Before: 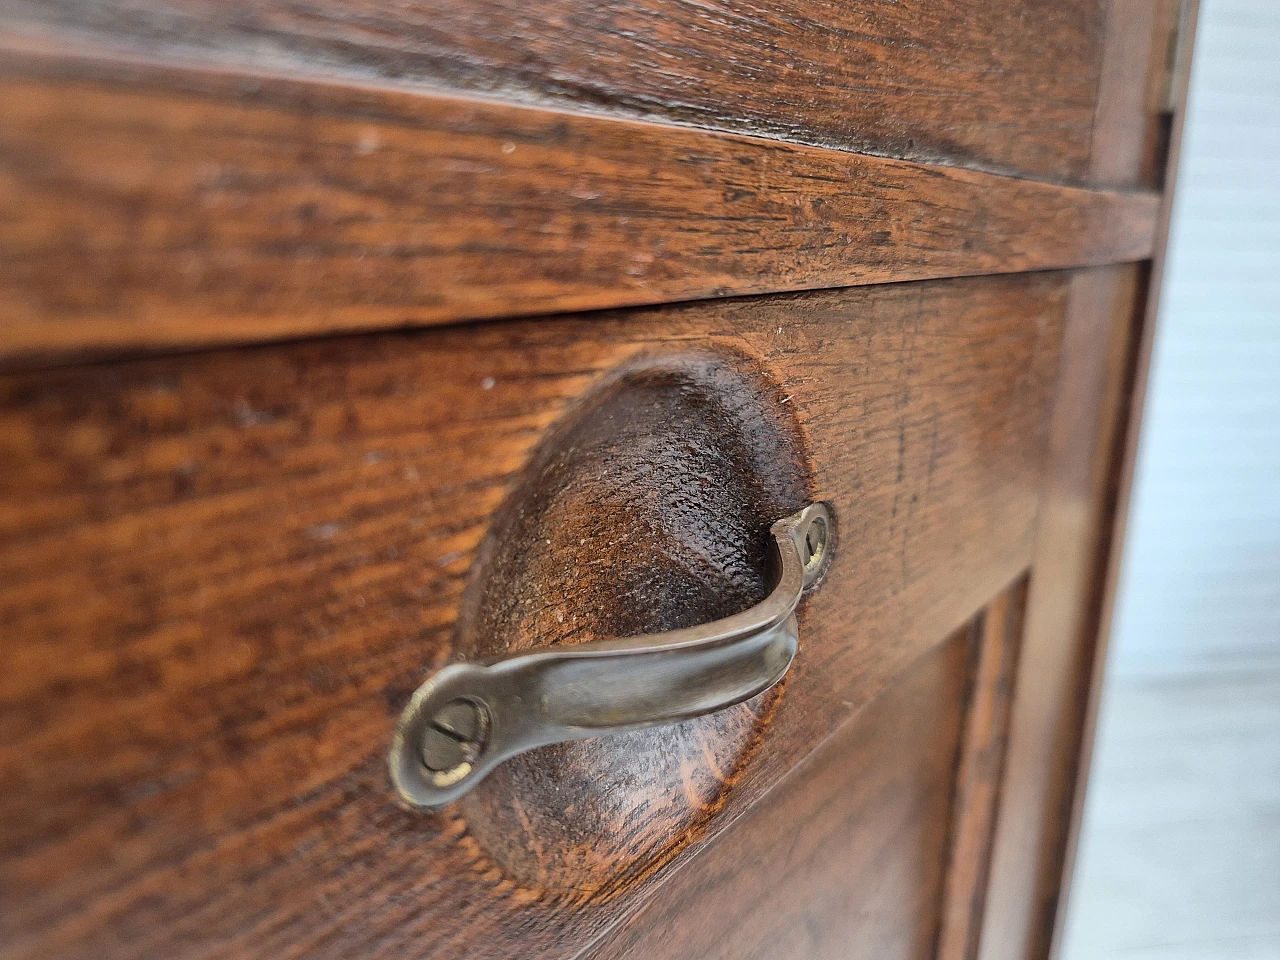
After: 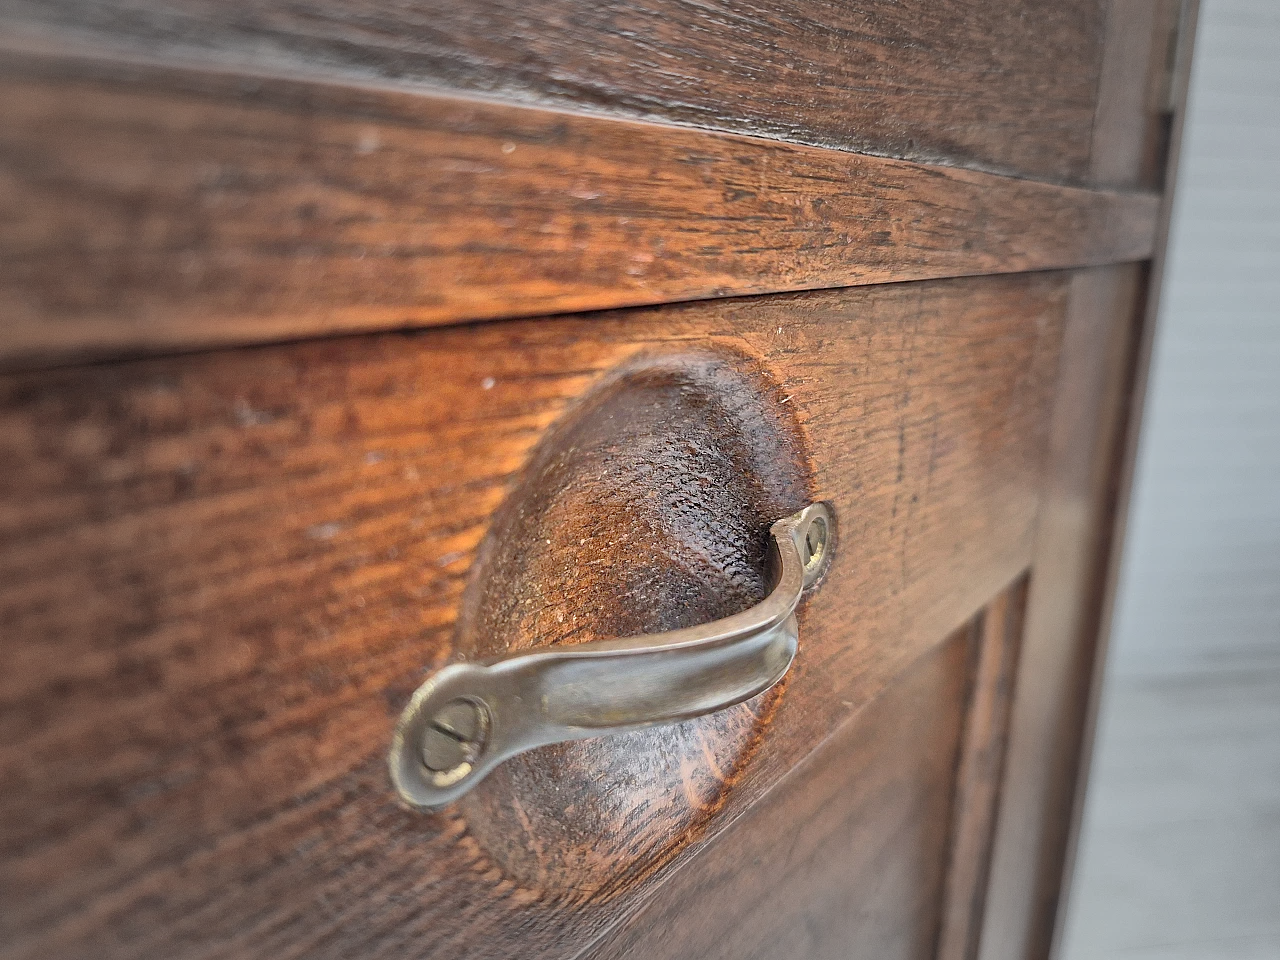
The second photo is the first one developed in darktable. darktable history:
tone equalizer: -7 EV 0.141 EV, -6 EV 0.6 EV, -5 EV 1.13 EV, -4 EV 1.36 EV, -3 EV 1.12 EV, -2 EV 0.6 EV, -1 EV 0.15 EV
vignetting: fall-off start 39.53%, fall-off radius 41.15%
exposure: exposure 0.207 EV, compensate highlight preservation false
